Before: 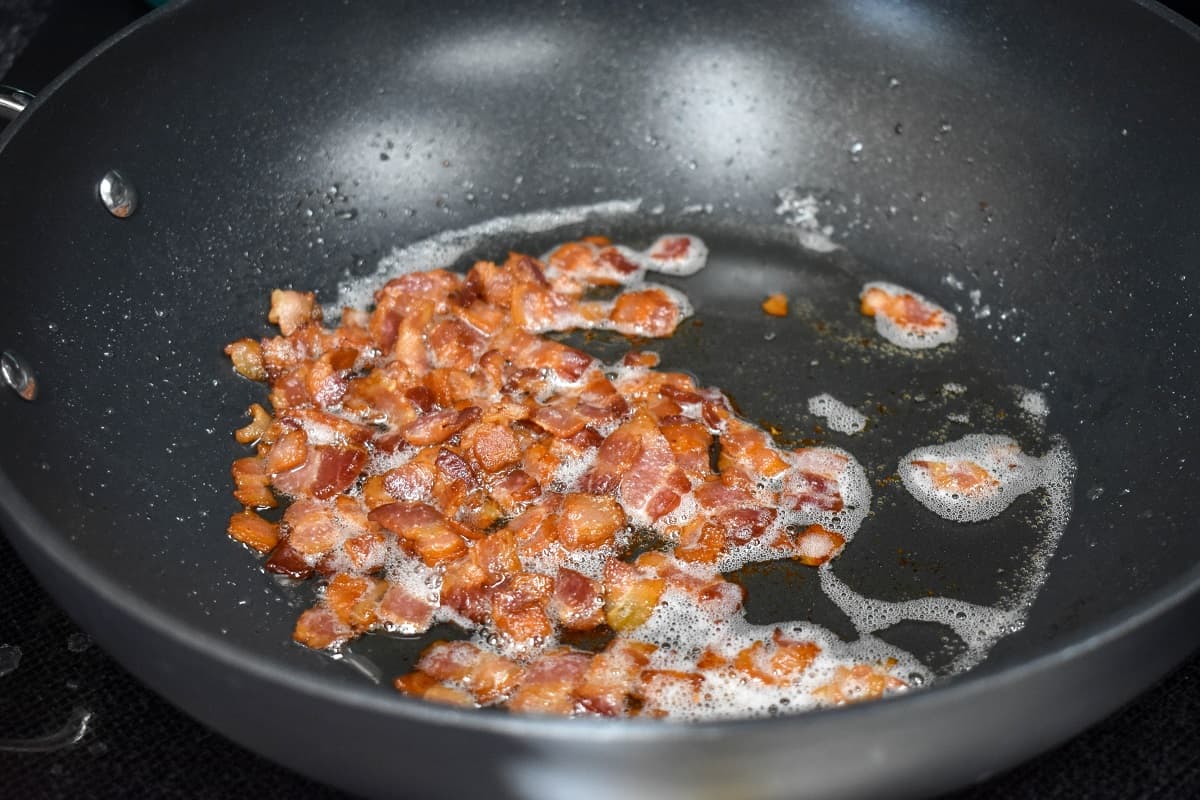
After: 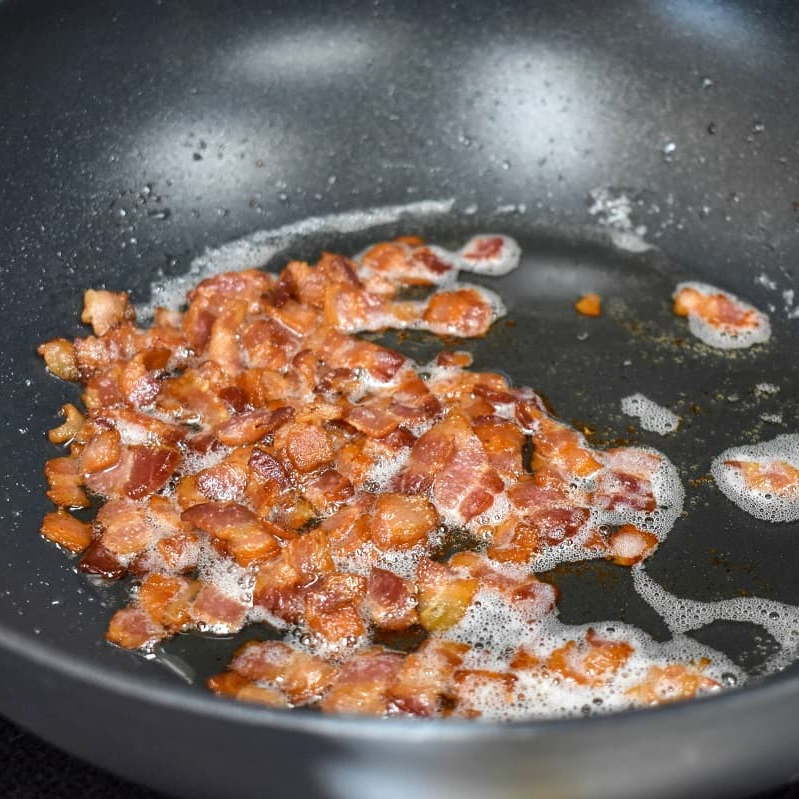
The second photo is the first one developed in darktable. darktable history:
crop and rotate: left 15.615%, right 17.769%
velvia: strength 15.07%
shadows and highlights: shadows 36.31, highlights -27.77, soften with gaussian
